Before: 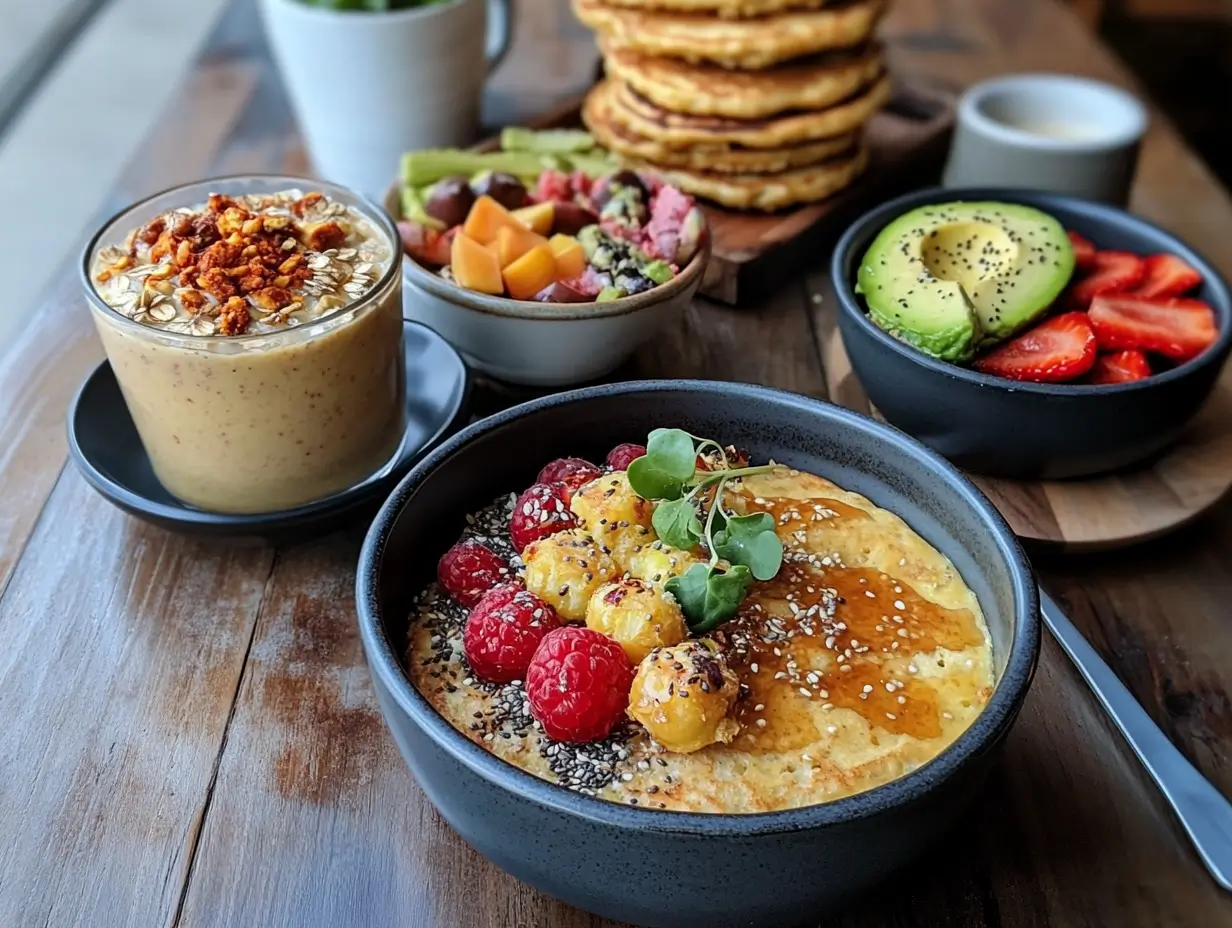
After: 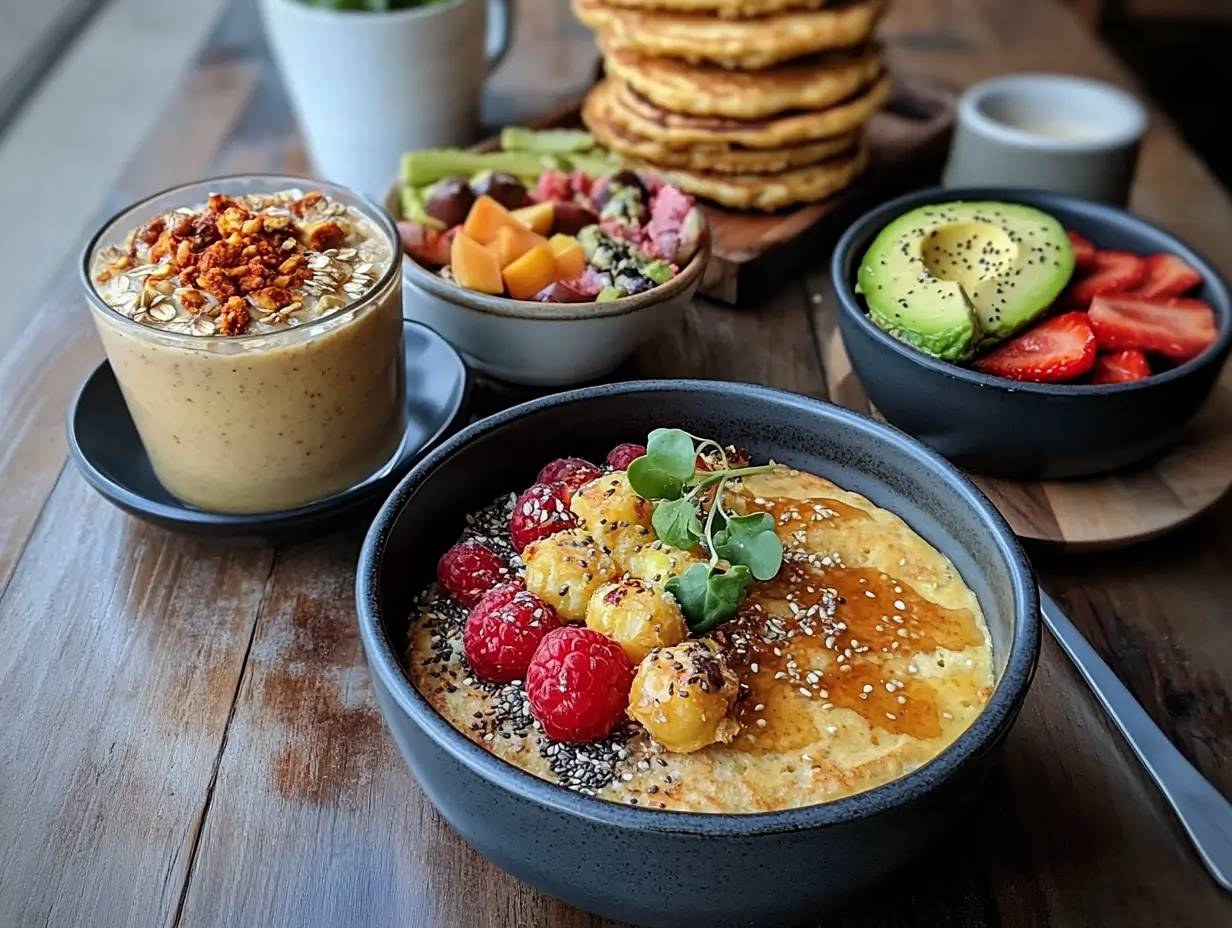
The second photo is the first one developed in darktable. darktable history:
color calibration: illuminant same as pipeline (D50), adaptation XYZ, x 0.345, y 0.357, temperature 5018.37 K
vignetting: fall-off radius 62.85%, brightness -0.717, saturation -0.486
tone equalizer: edges refinement/feathering 500, mask exposure compensation -1.57 EV, preserve details no
sharpen: amount 0.207
